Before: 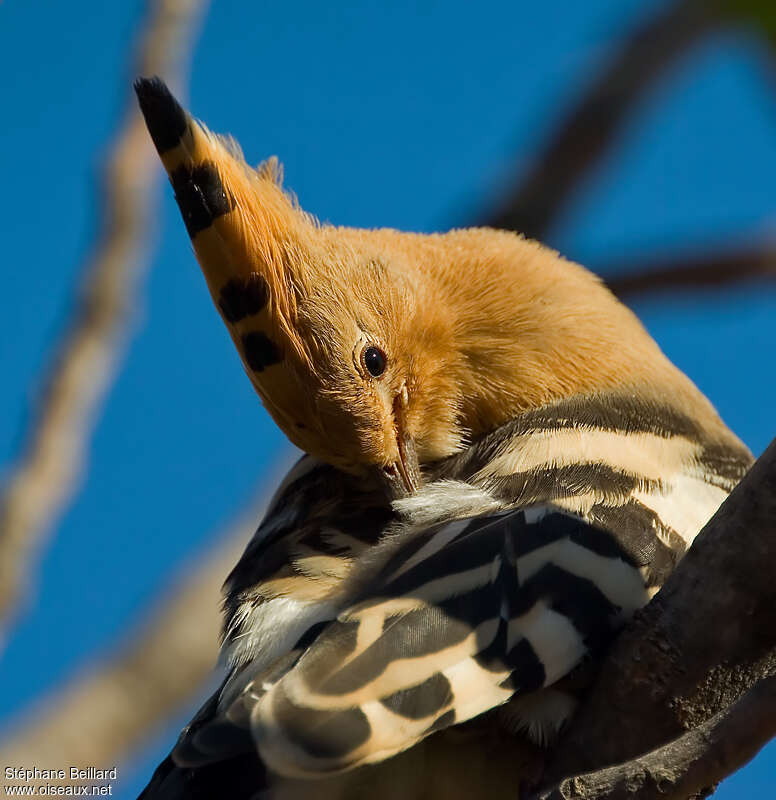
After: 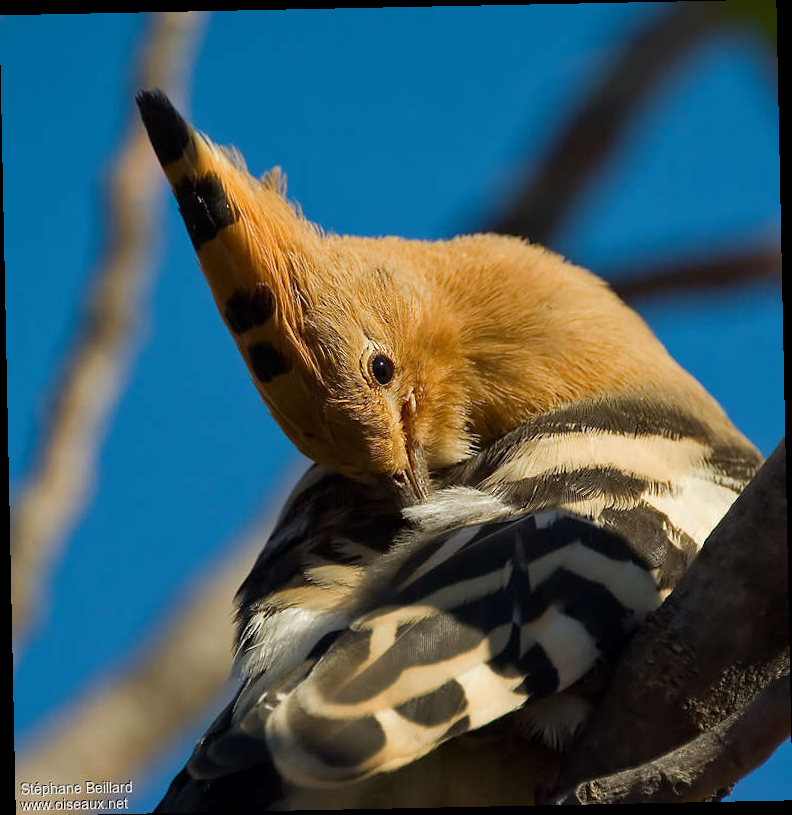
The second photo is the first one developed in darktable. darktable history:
rotate and perspective: rotation -1.17°, automatic cropping off
tone equalizer: on, module defaults
